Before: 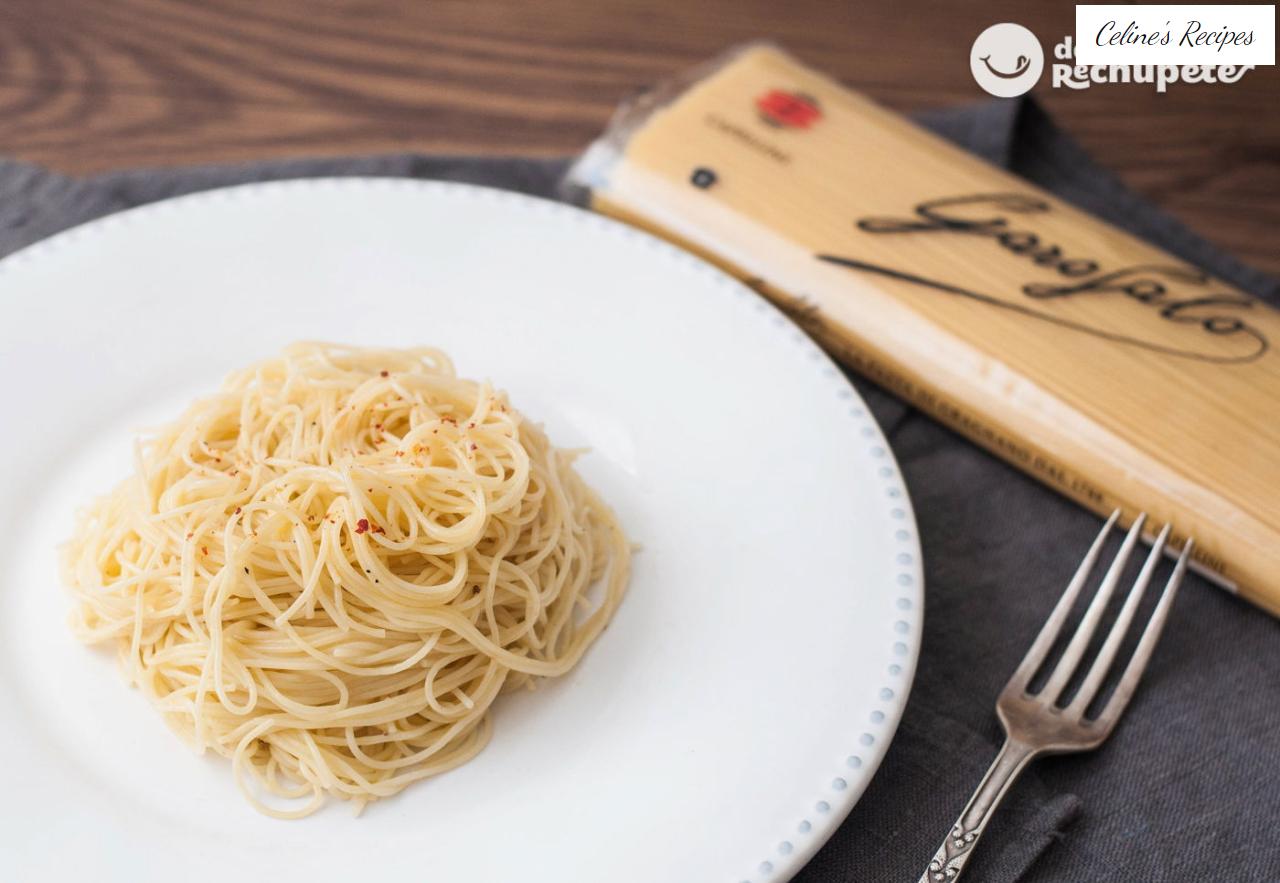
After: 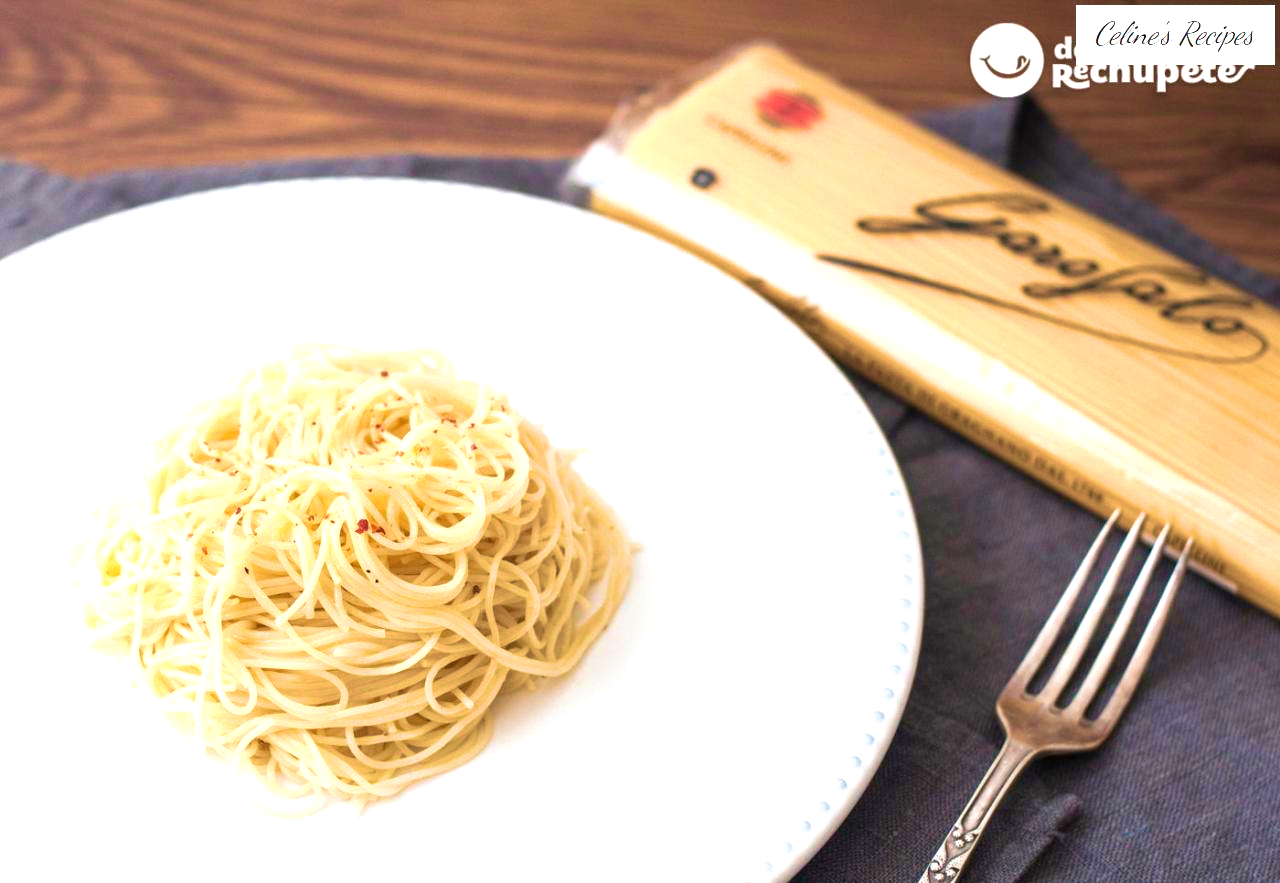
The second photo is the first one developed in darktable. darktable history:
velvia: strength 75%
exposure: black level correction 0, exposure 0.691 EV, compensate highlight preservation false
